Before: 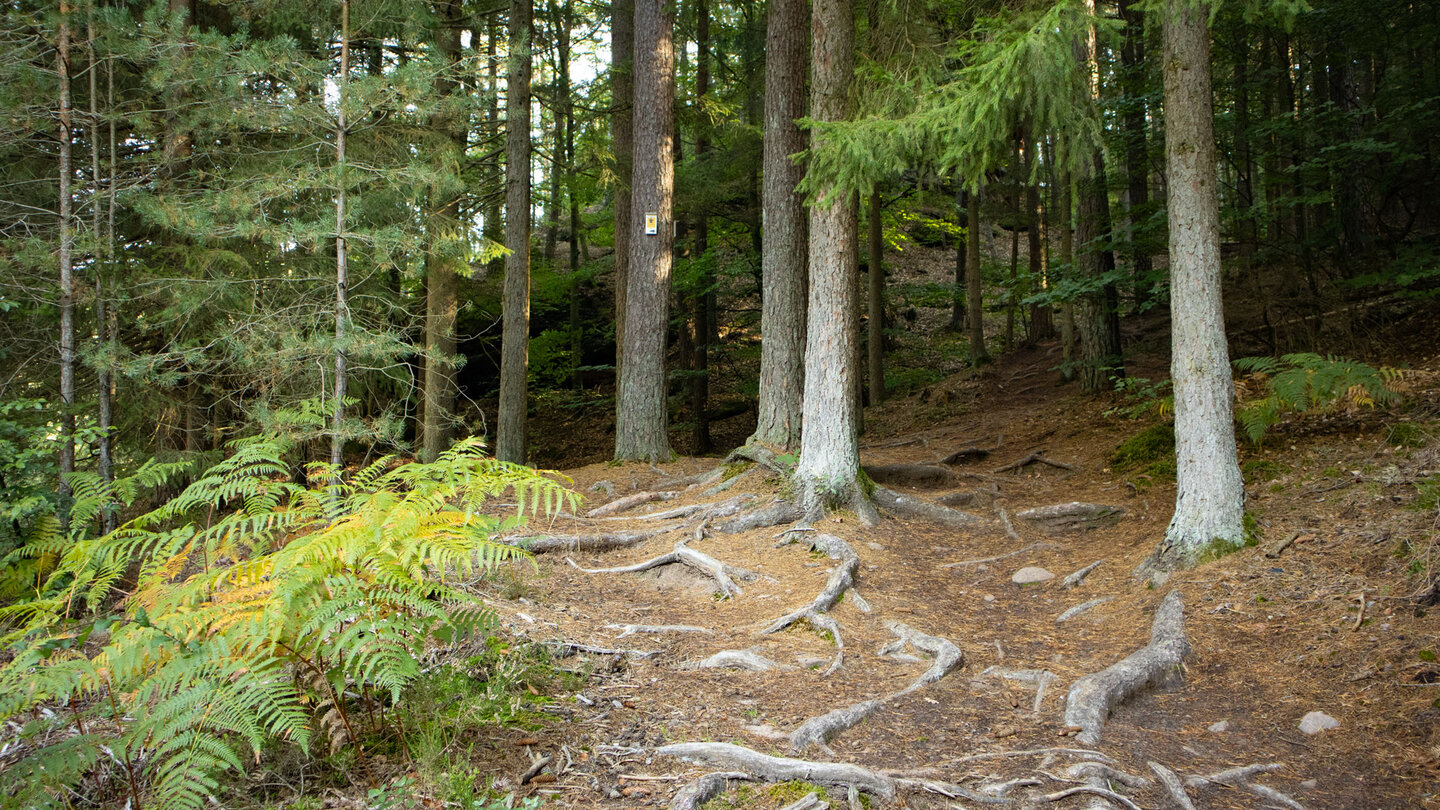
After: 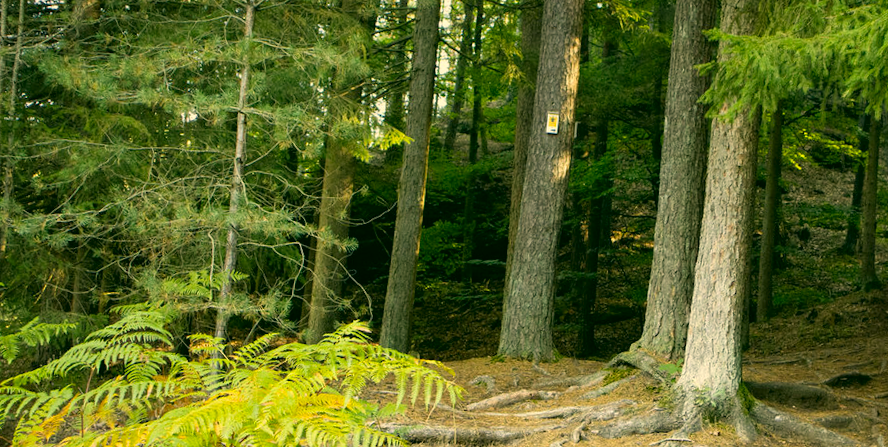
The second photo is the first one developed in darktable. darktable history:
color correction: highlights a* 4.8, highlights b* 24.64, shadows a* -15.91, shadows b* 3.9
crop and rotate: angle -4.5°, left 2.131%, top 6.757%, right 27.718%, bottom 30.472%
